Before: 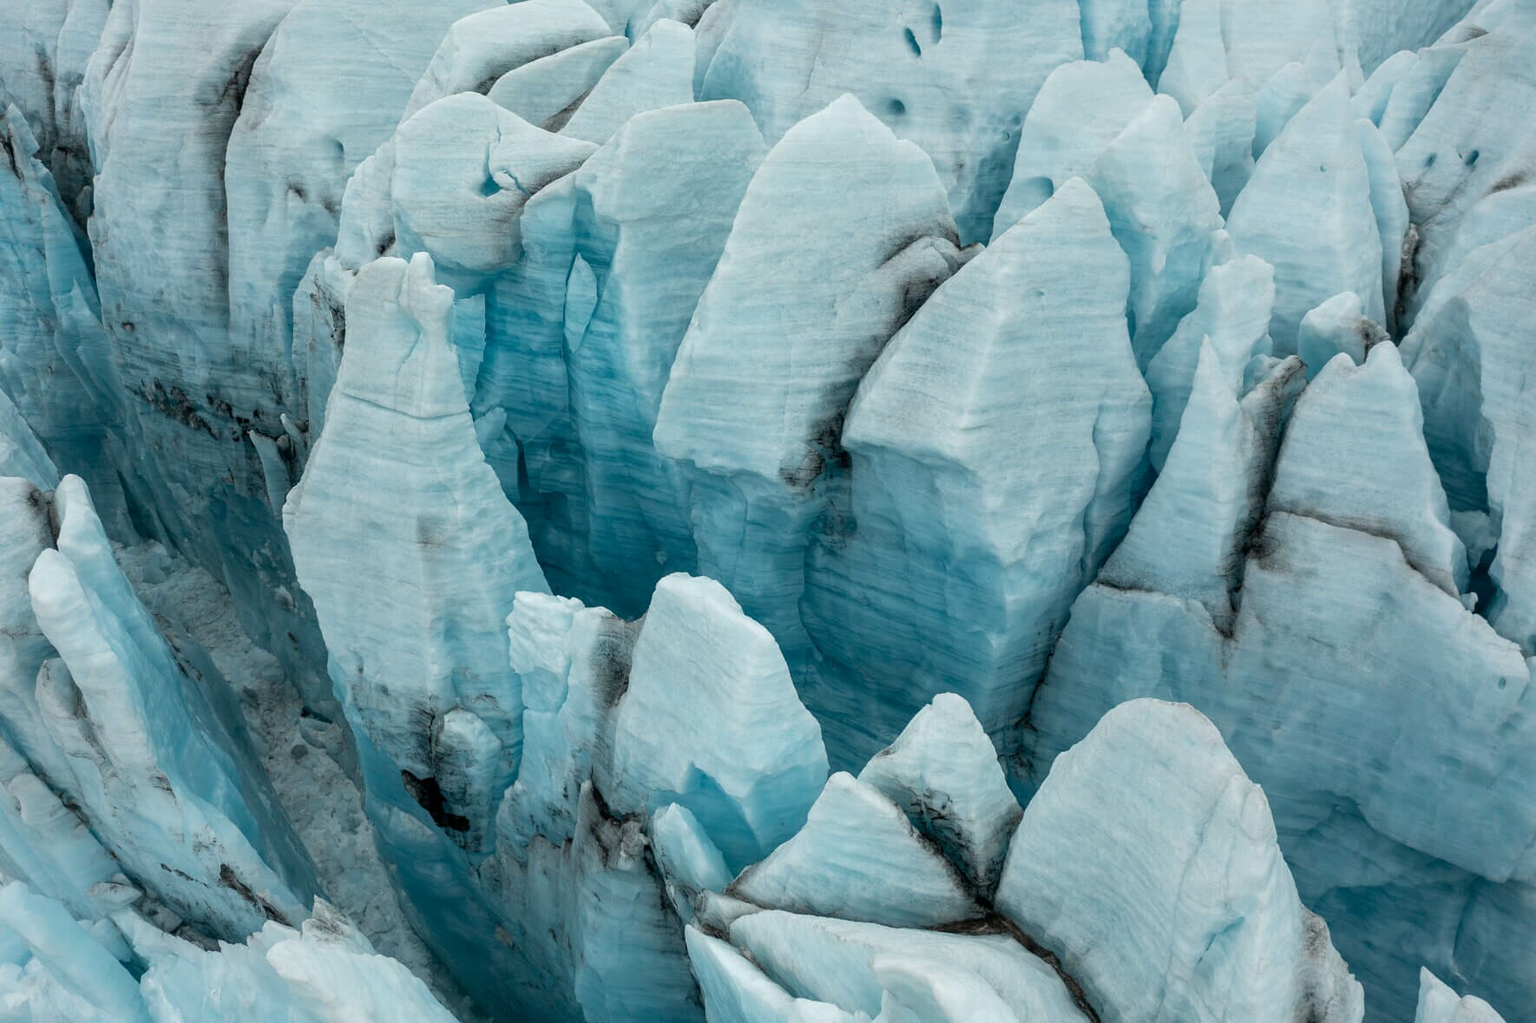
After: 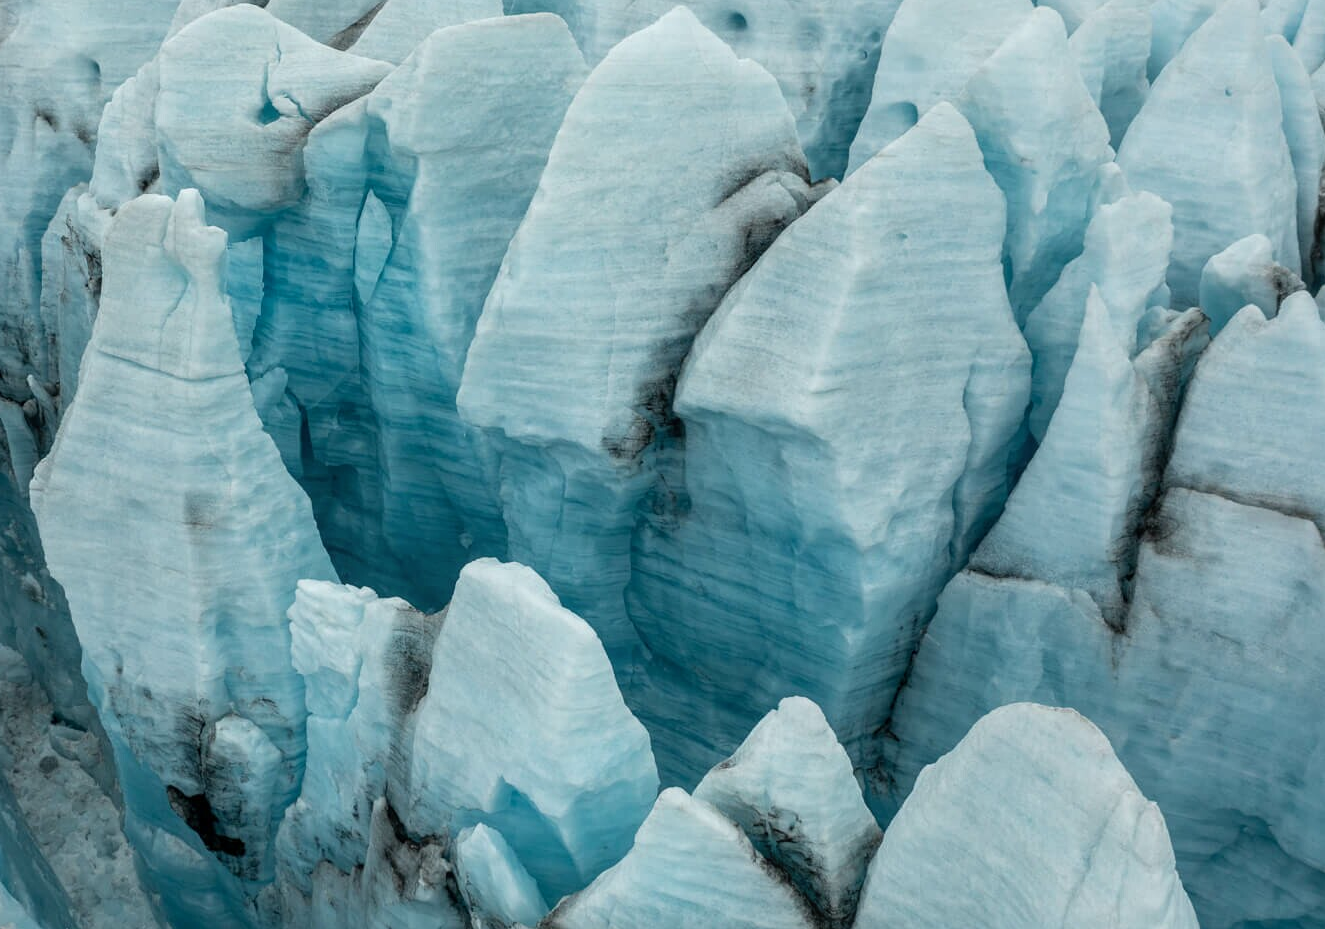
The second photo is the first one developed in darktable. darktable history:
crop: left 16.768%, top 8.653%, right 8.362%, bottom 12.485%
local contrast: detail 110%
